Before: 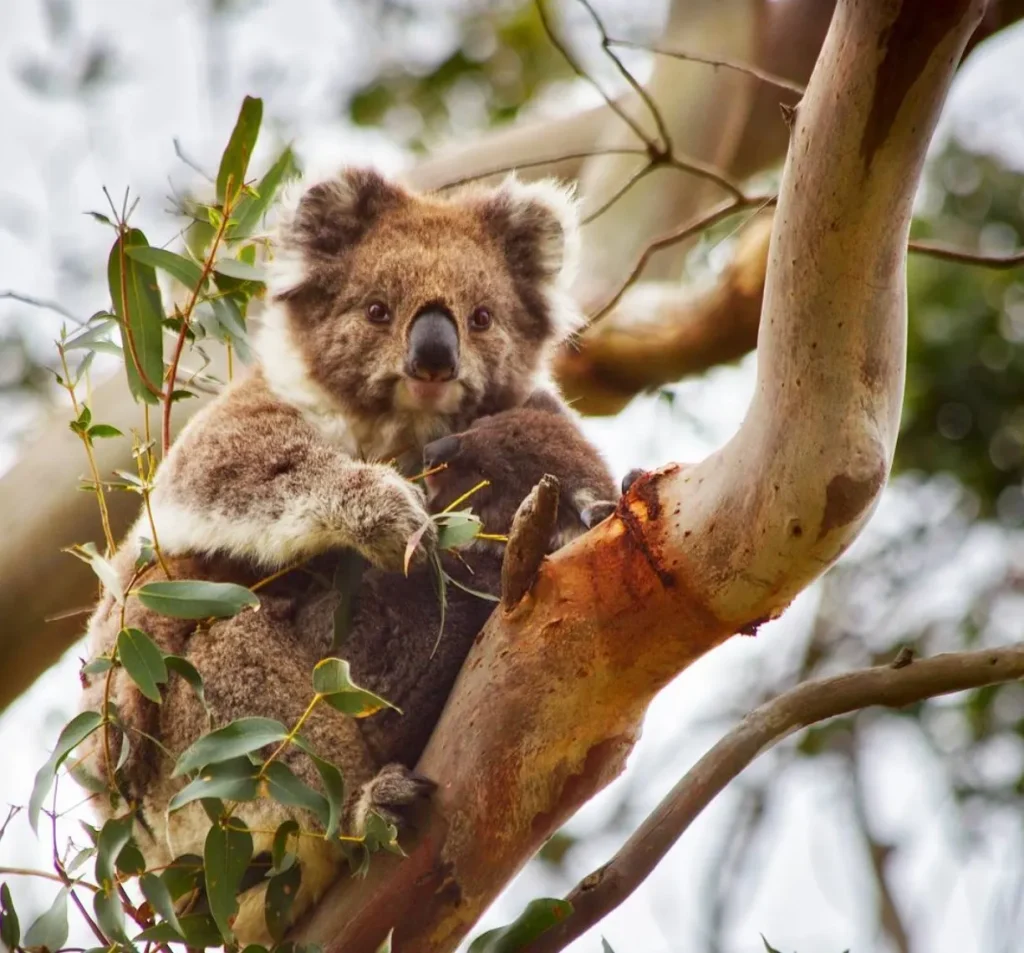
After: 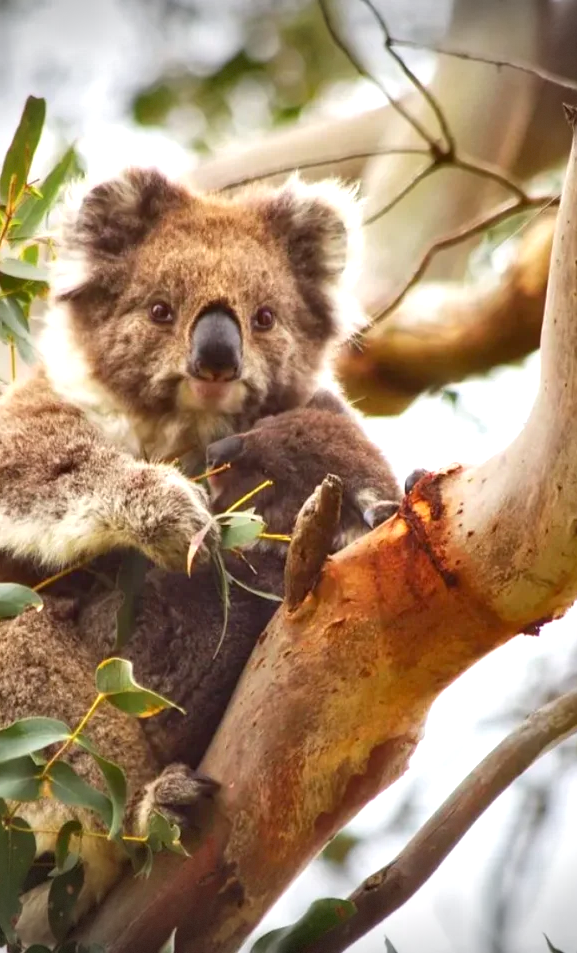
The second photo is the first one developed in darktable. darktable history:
exposure: black level correction 0.001, exposure 0.5 EV, compensate highlight preservation false
crop: left 21.27%, right 22.321%
vignetting: fall-off start 89.36%, fall-off radius 43.36%, width/height ratio 1.156, dithering 8-bit output
